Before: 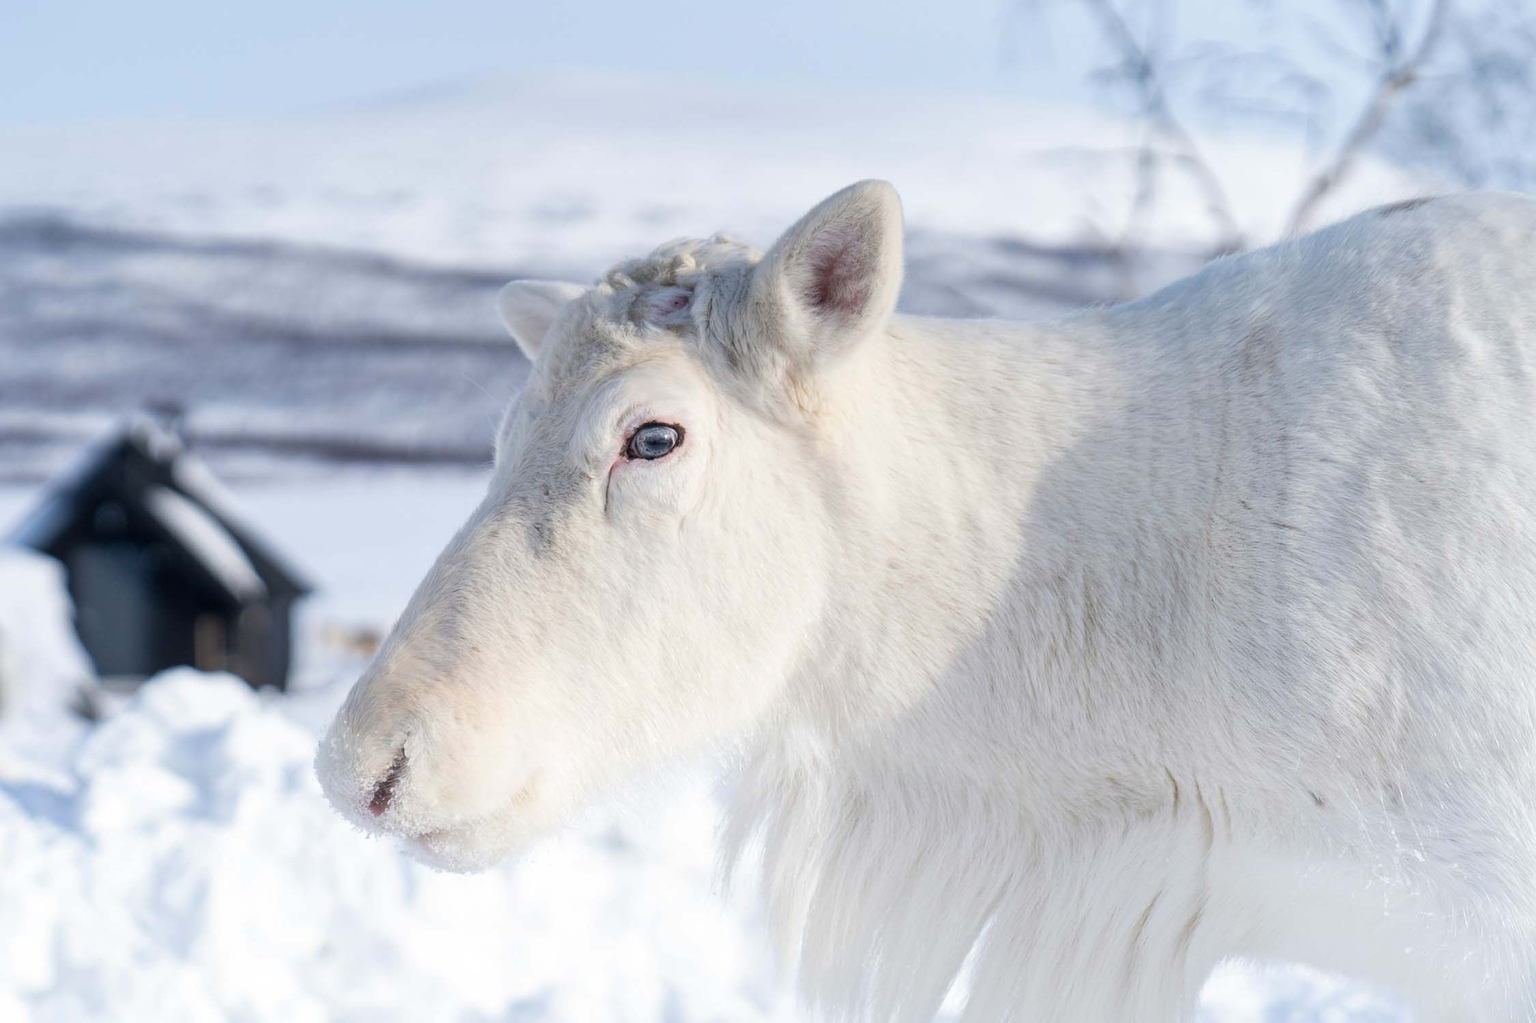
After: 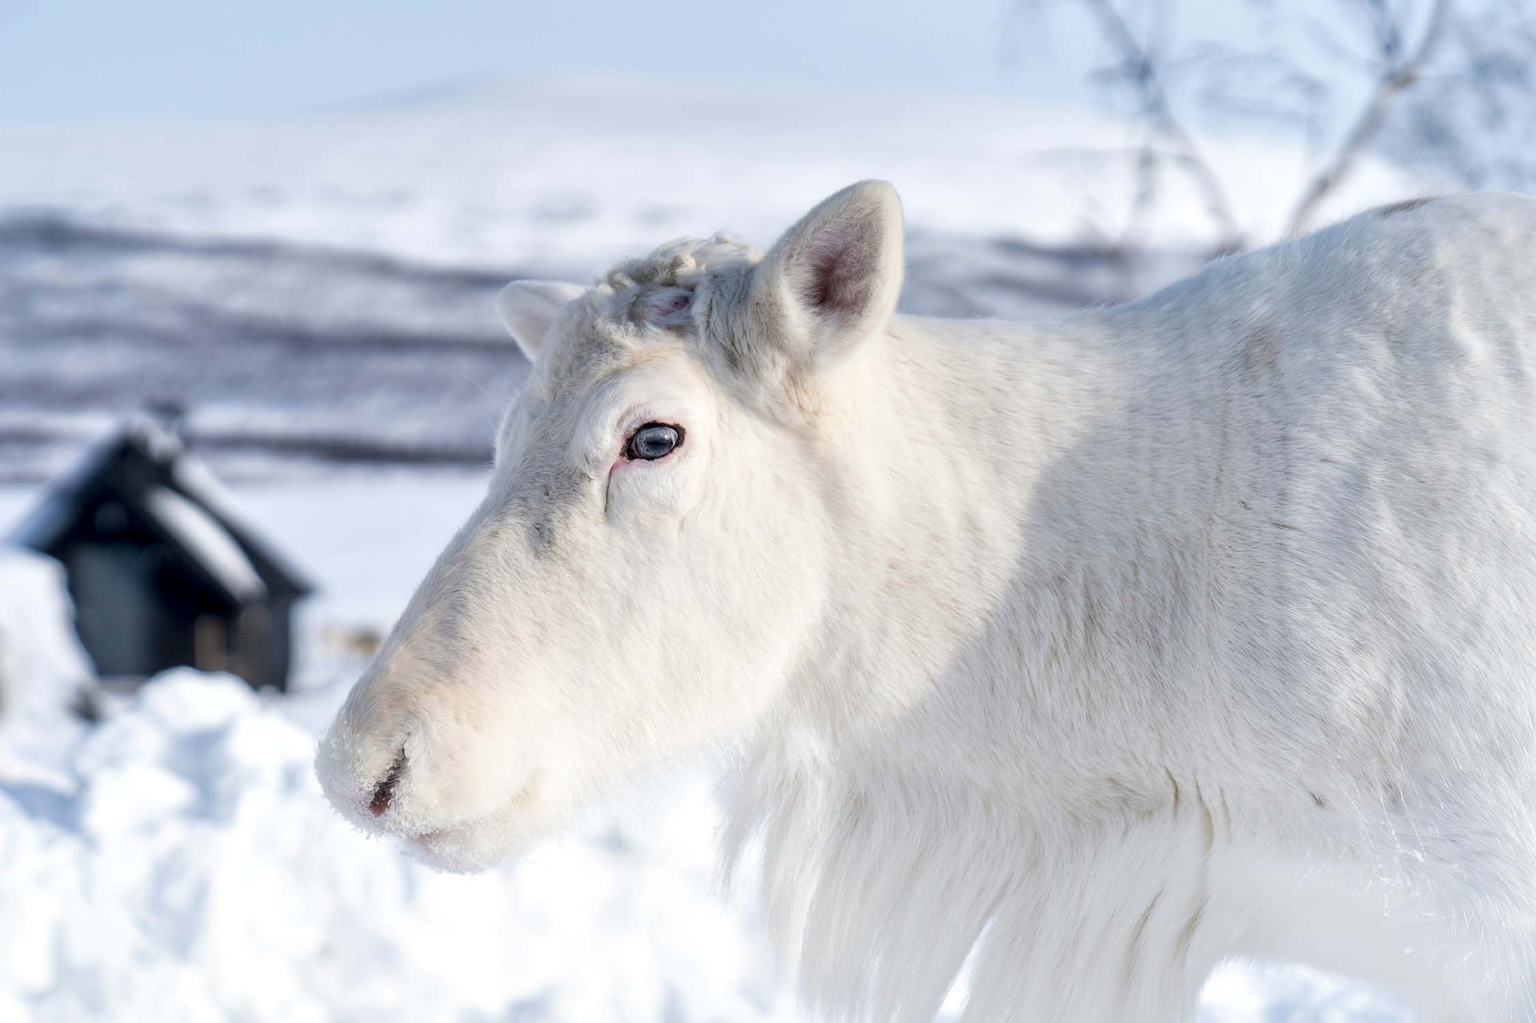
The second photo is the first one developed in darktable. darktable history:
vignetting: fall-off start 116.67%, fall-off radius 59.26%, brightness -0.31, saturation -0.056
contrast equalizer: y [[0.514, 0.573, 0.581, 0.508, 0.5, 0.5], [0.5 ×6], [0.5 ×6], [0 ×6], [0 ×6]], mix 0.79
